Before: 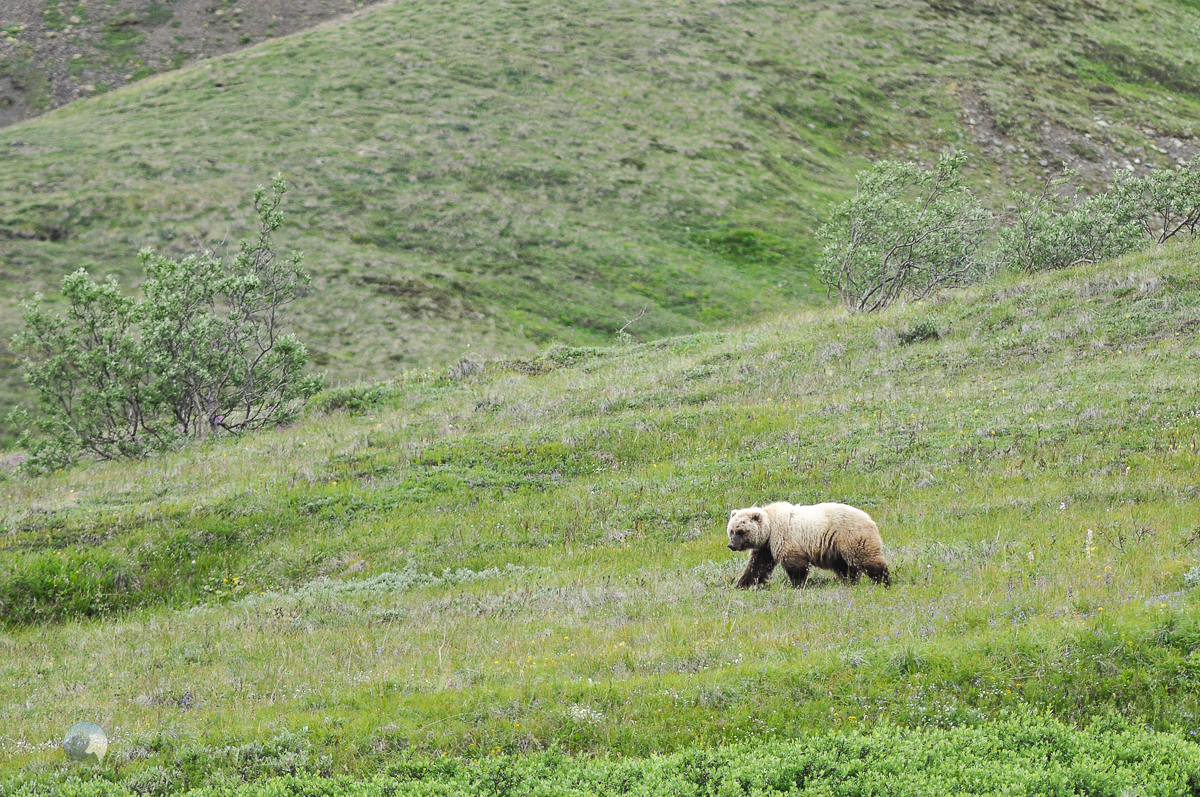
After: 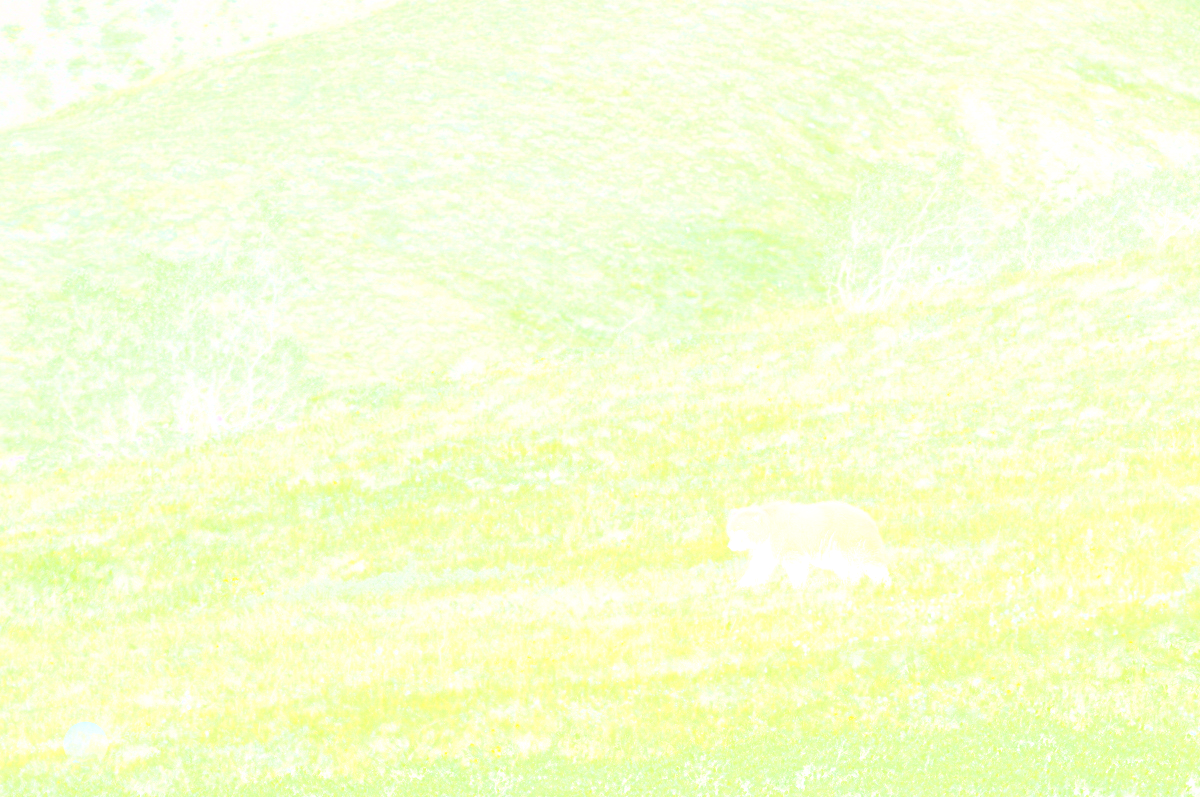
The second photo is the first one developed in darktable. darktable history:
contrast brightness saturation: contrast 0.15, brightness -0.01, saturation 0.1
bloom: size 70%, threshold 25%, strength 70%
